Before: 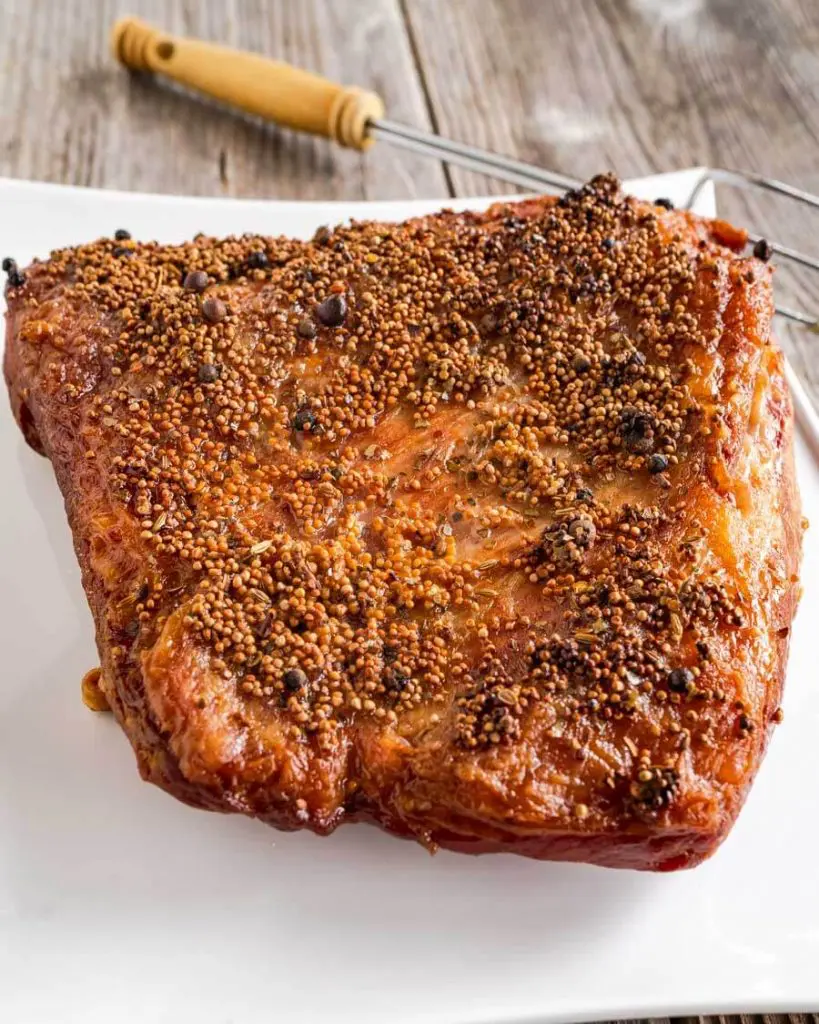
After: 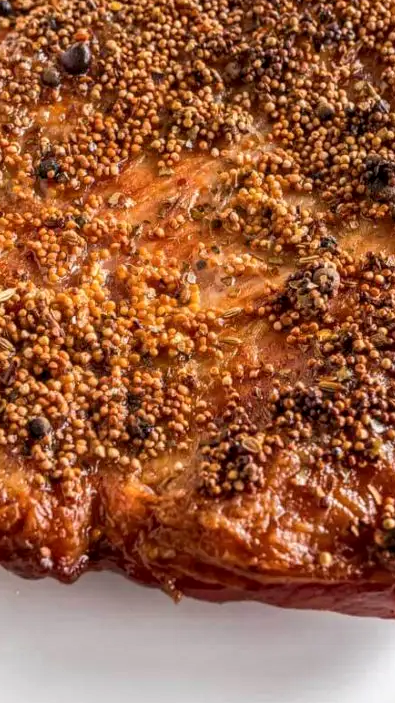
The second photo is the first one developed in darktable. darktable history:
crop: left 31.379%, top 24.658%, right 20.326%, bottom 6.628%
local contrast: on, module defaults
